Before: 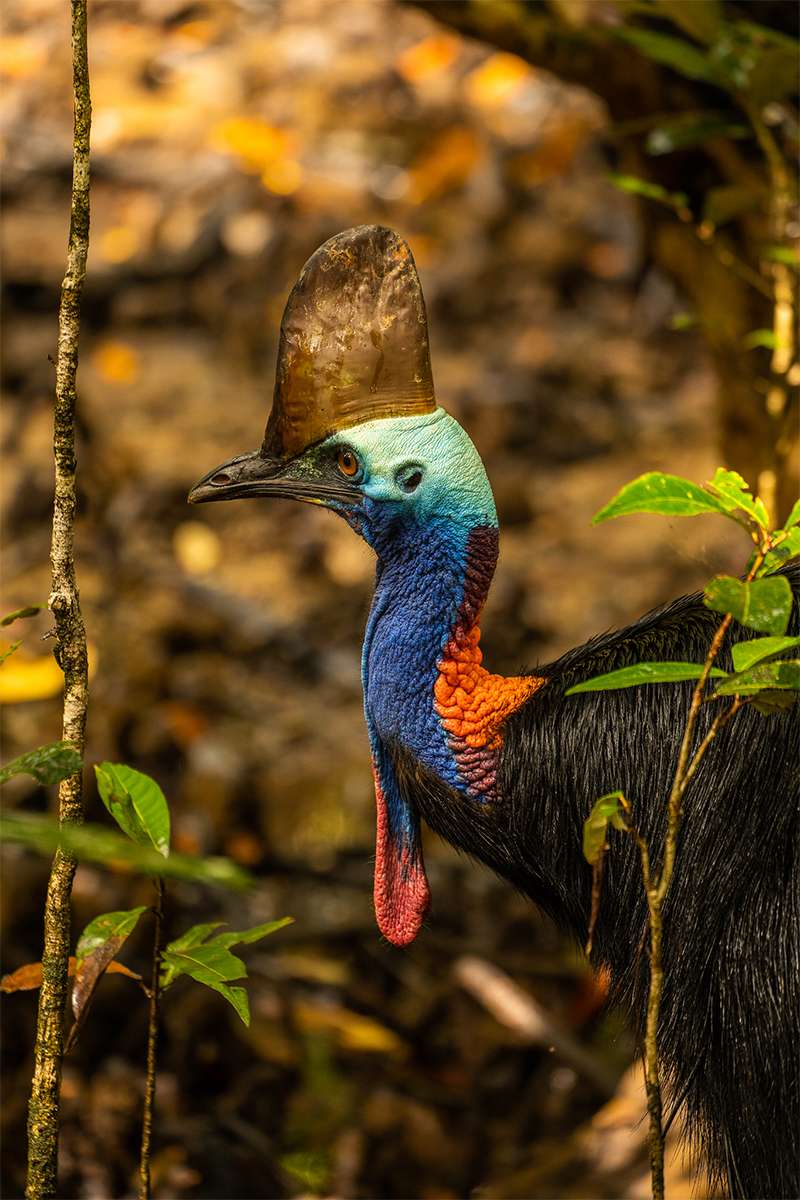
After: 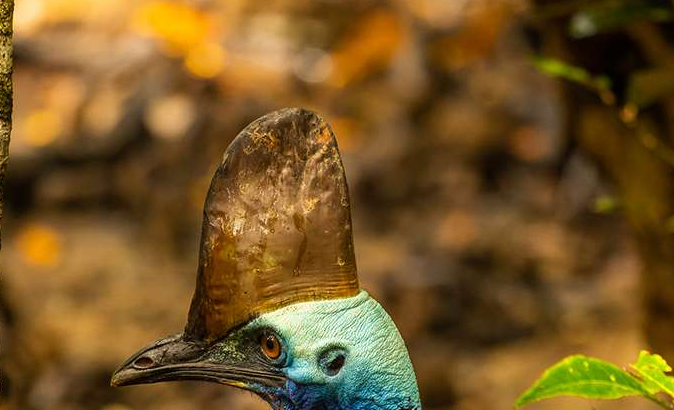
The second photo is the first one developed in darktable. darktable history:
crop and rotate: left 9.667%, top 9.755%, right 6.009%, bottom 56.059%
